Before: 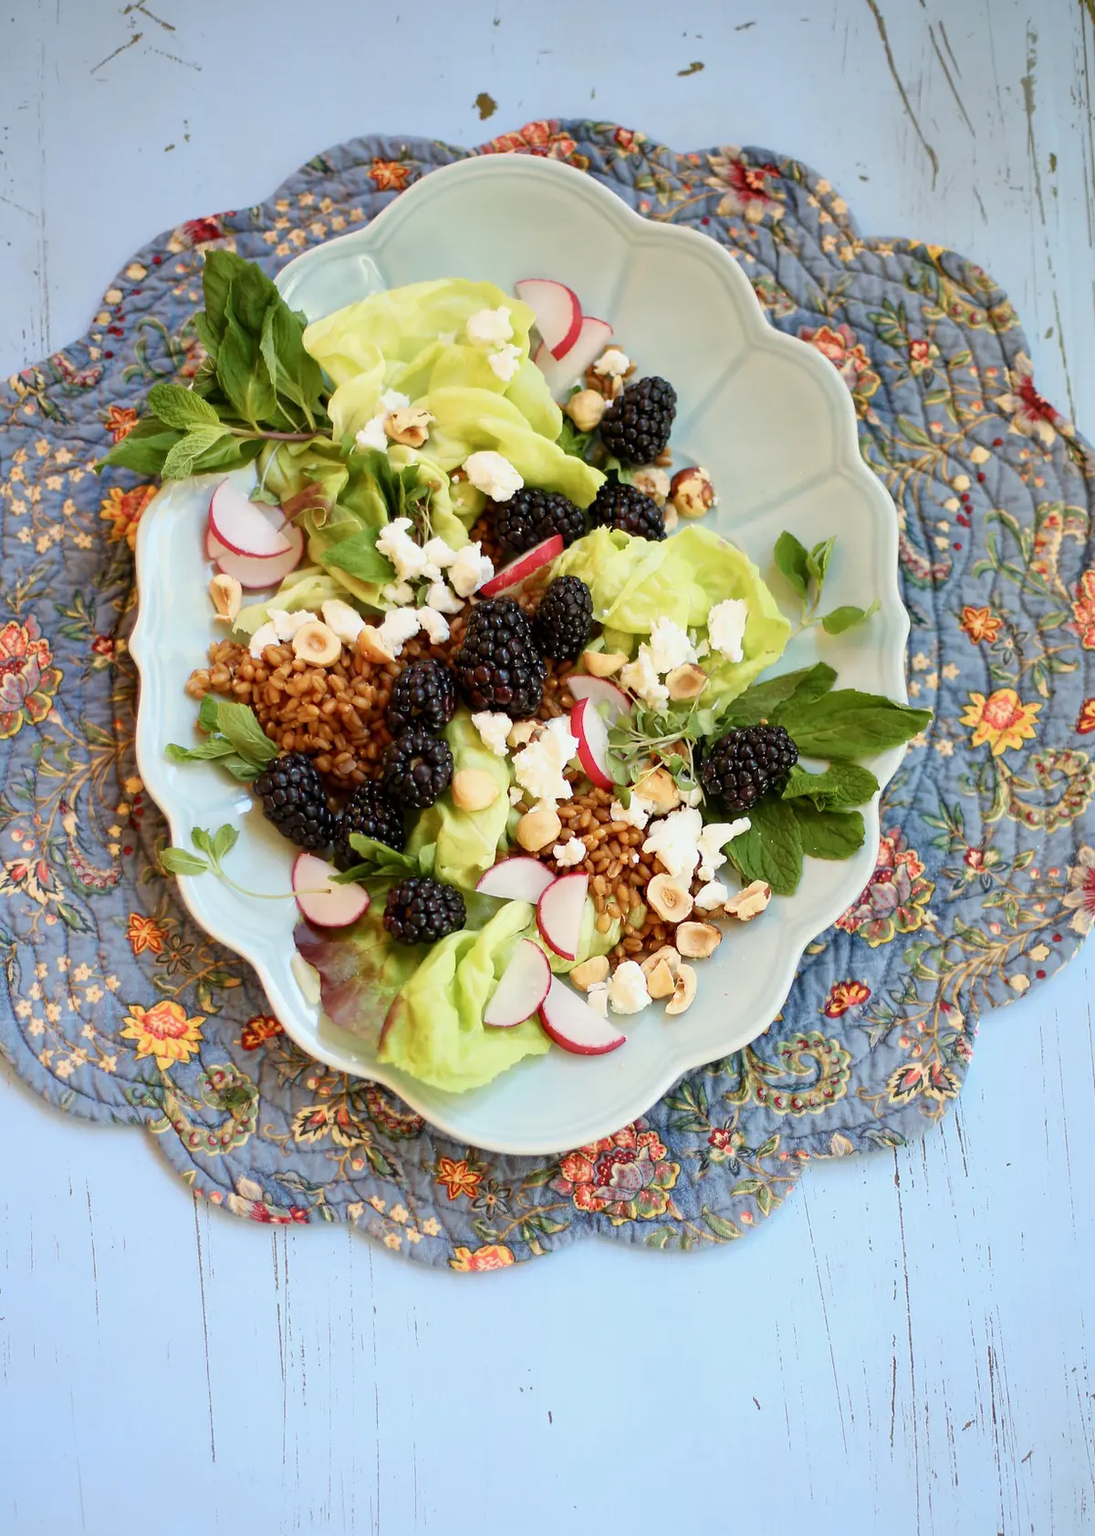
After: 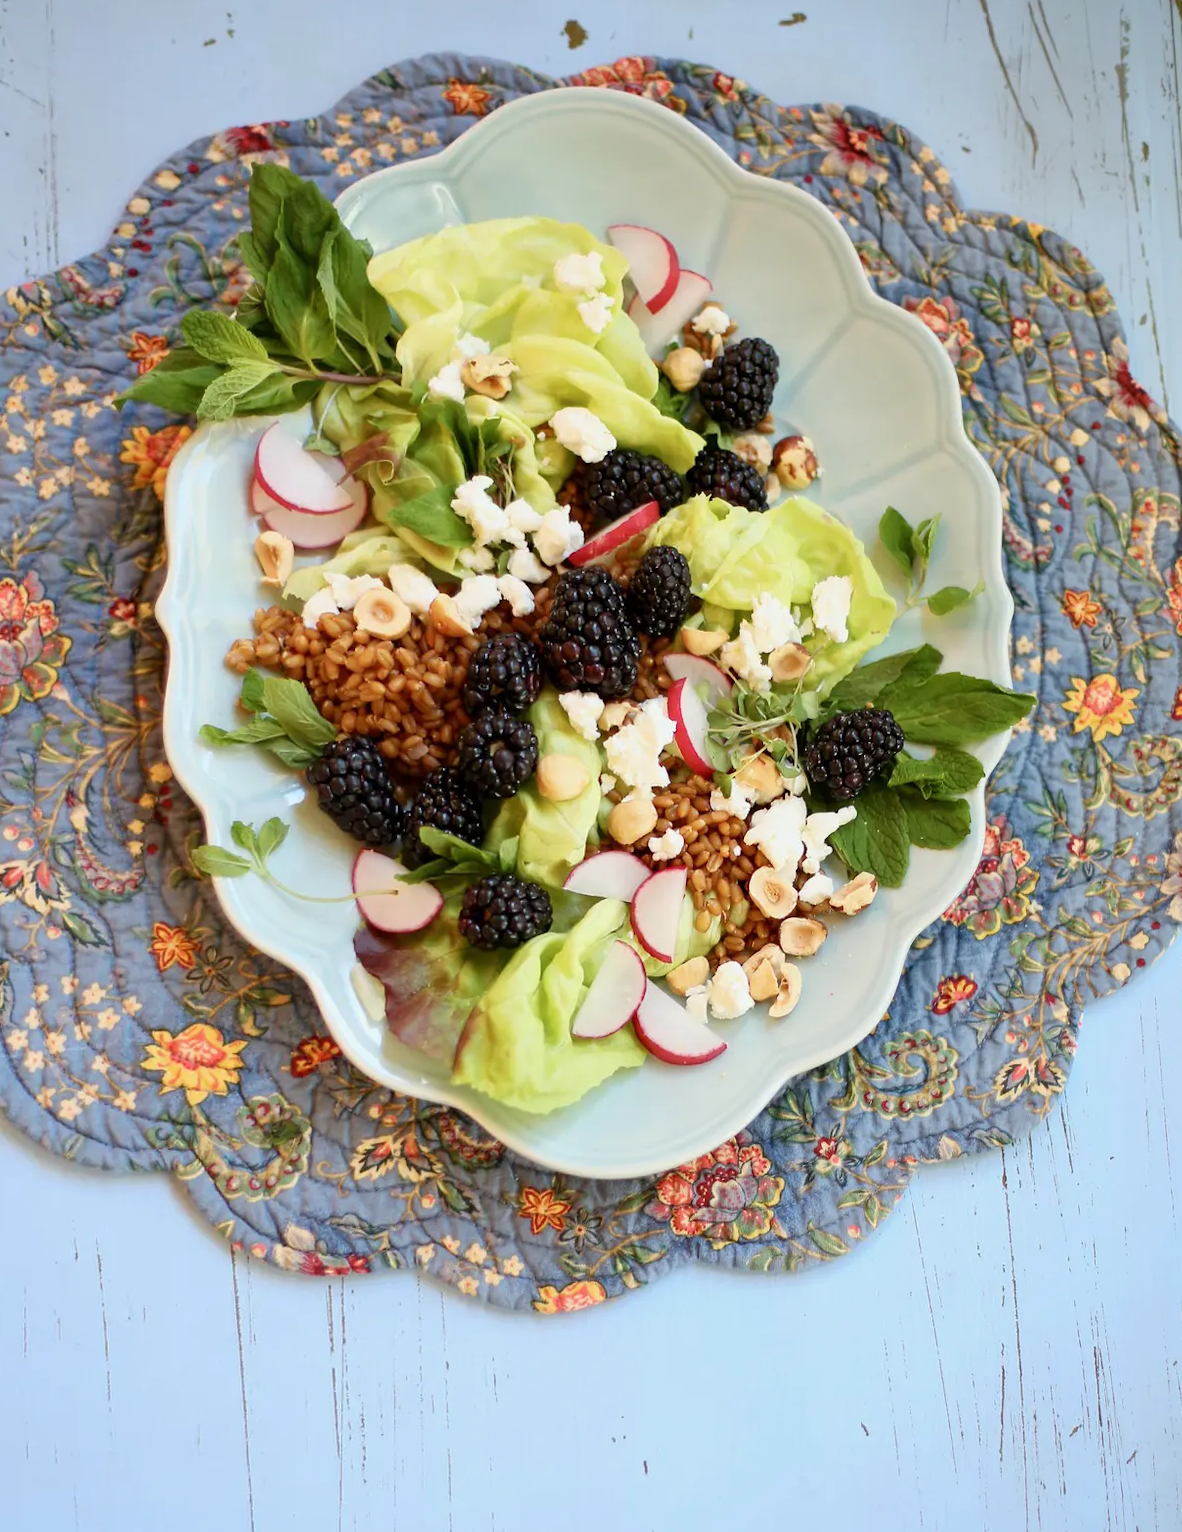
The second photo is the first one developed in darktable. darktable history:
rgb levels: preserve colors max RGB
rotate and perspective: rotation -0.013°, lens shift (vertical) -0.027, lens shift (horizontal) 0.178, crop left 0.016, crop right 0.989, crop top 0.082, crop bottom 0.918
